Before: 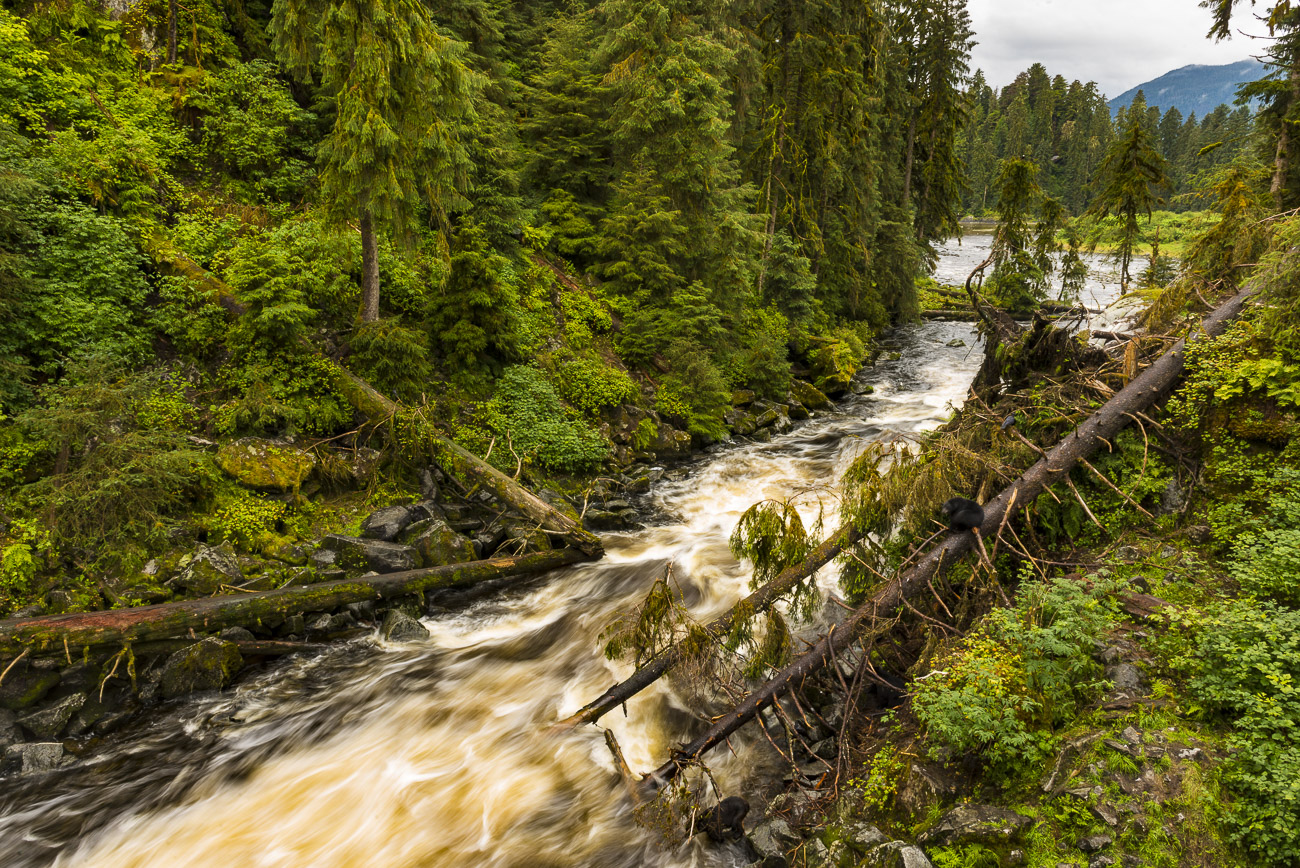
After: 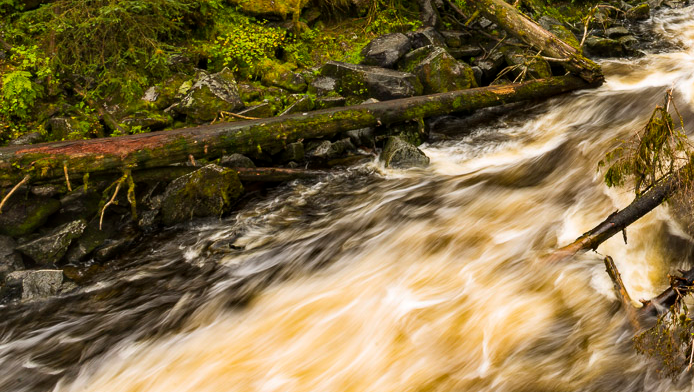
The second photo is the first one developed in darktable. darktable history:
crop and rotate: top 54.558%, right 46.61%, bottom 0.229%
